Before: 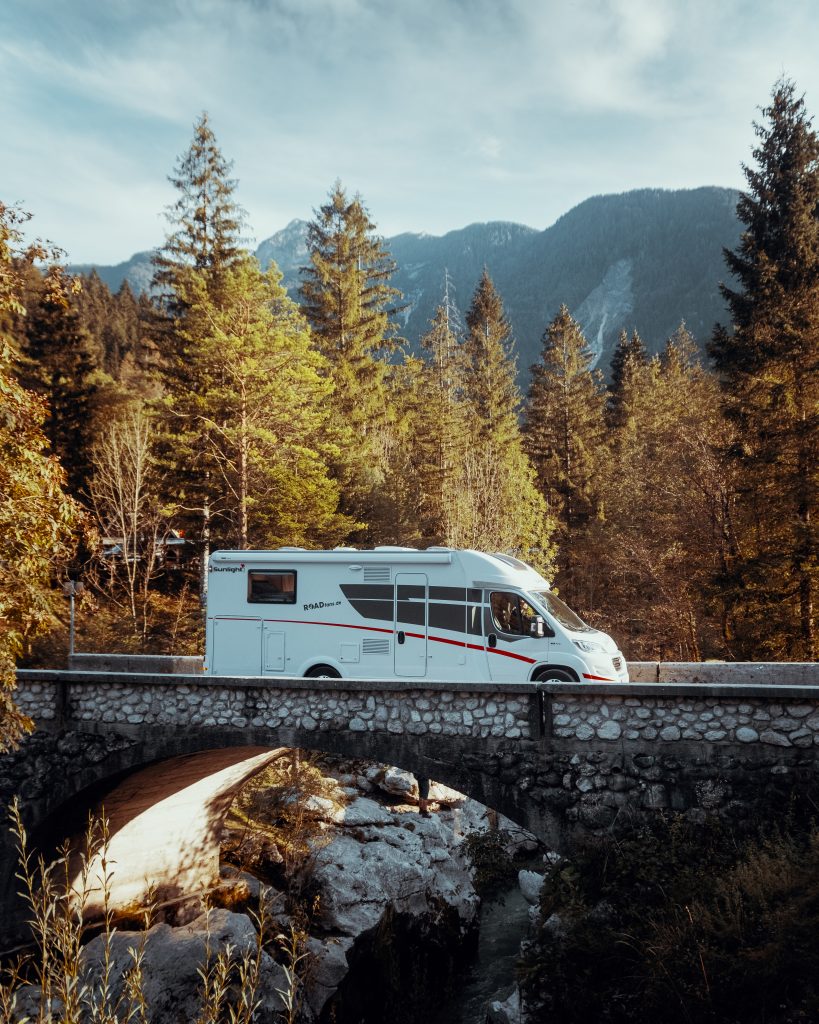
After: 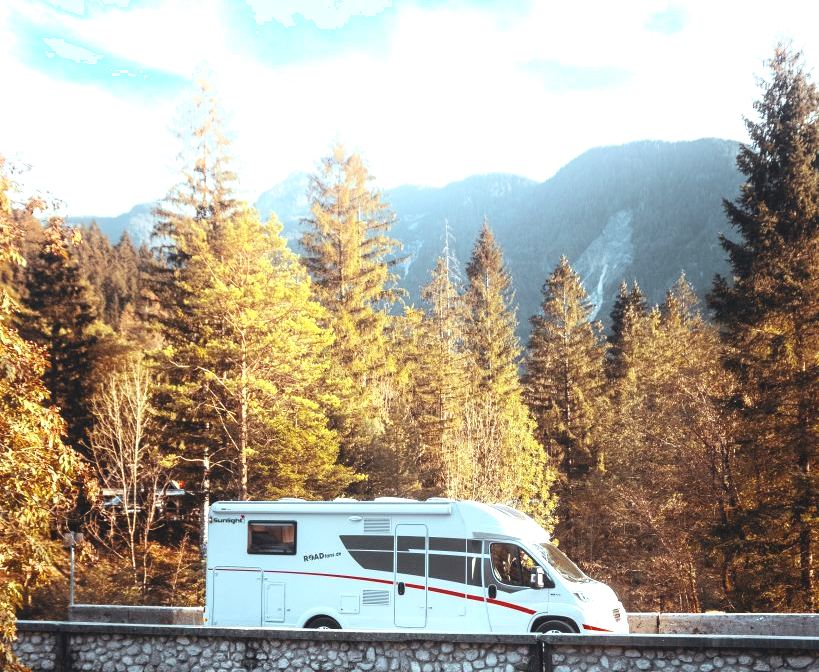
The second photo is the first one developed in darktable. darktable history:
exposure: black level correction -0.005, exposure 1.002 EV, compensate highlight preservation false
crop and rotate: top 4.848%, bottom 29.503%
shadows and highlights: shadows -40.15, highlights 62.88, soften with gaussian
